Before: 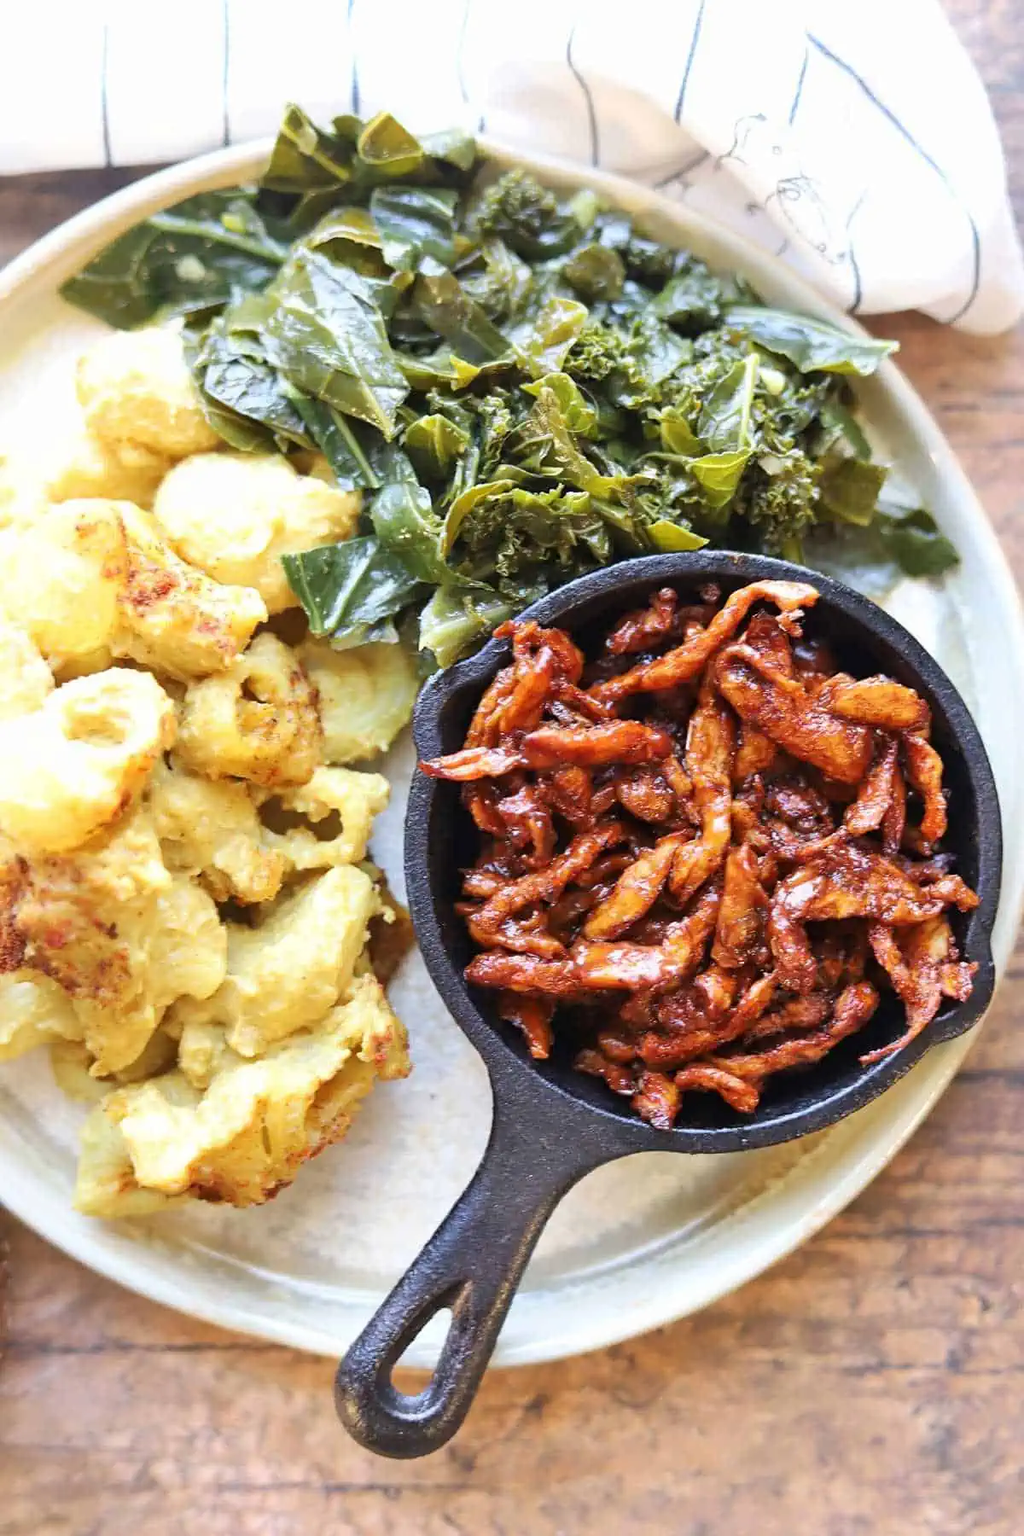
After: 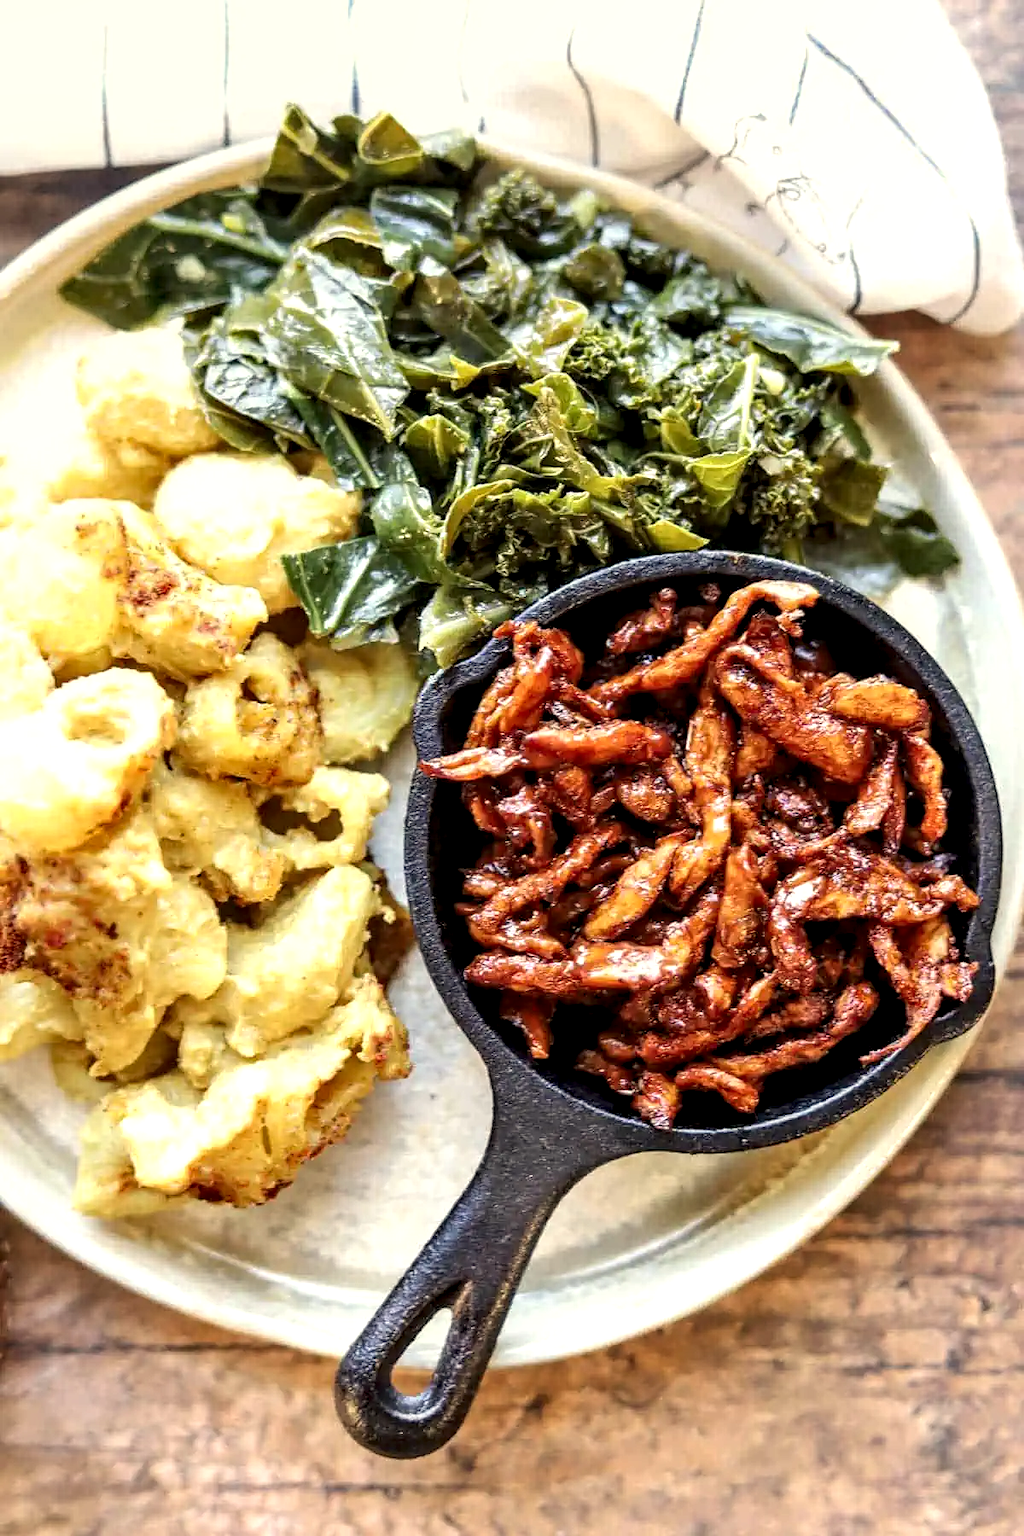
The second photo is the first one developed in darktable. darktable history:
exposure: compensate highlight preservation false
white balance: red 1.029, blue 0.92
local contrast: highlights 65%, shadows 54%, detail 169%, midtone range 0.514
